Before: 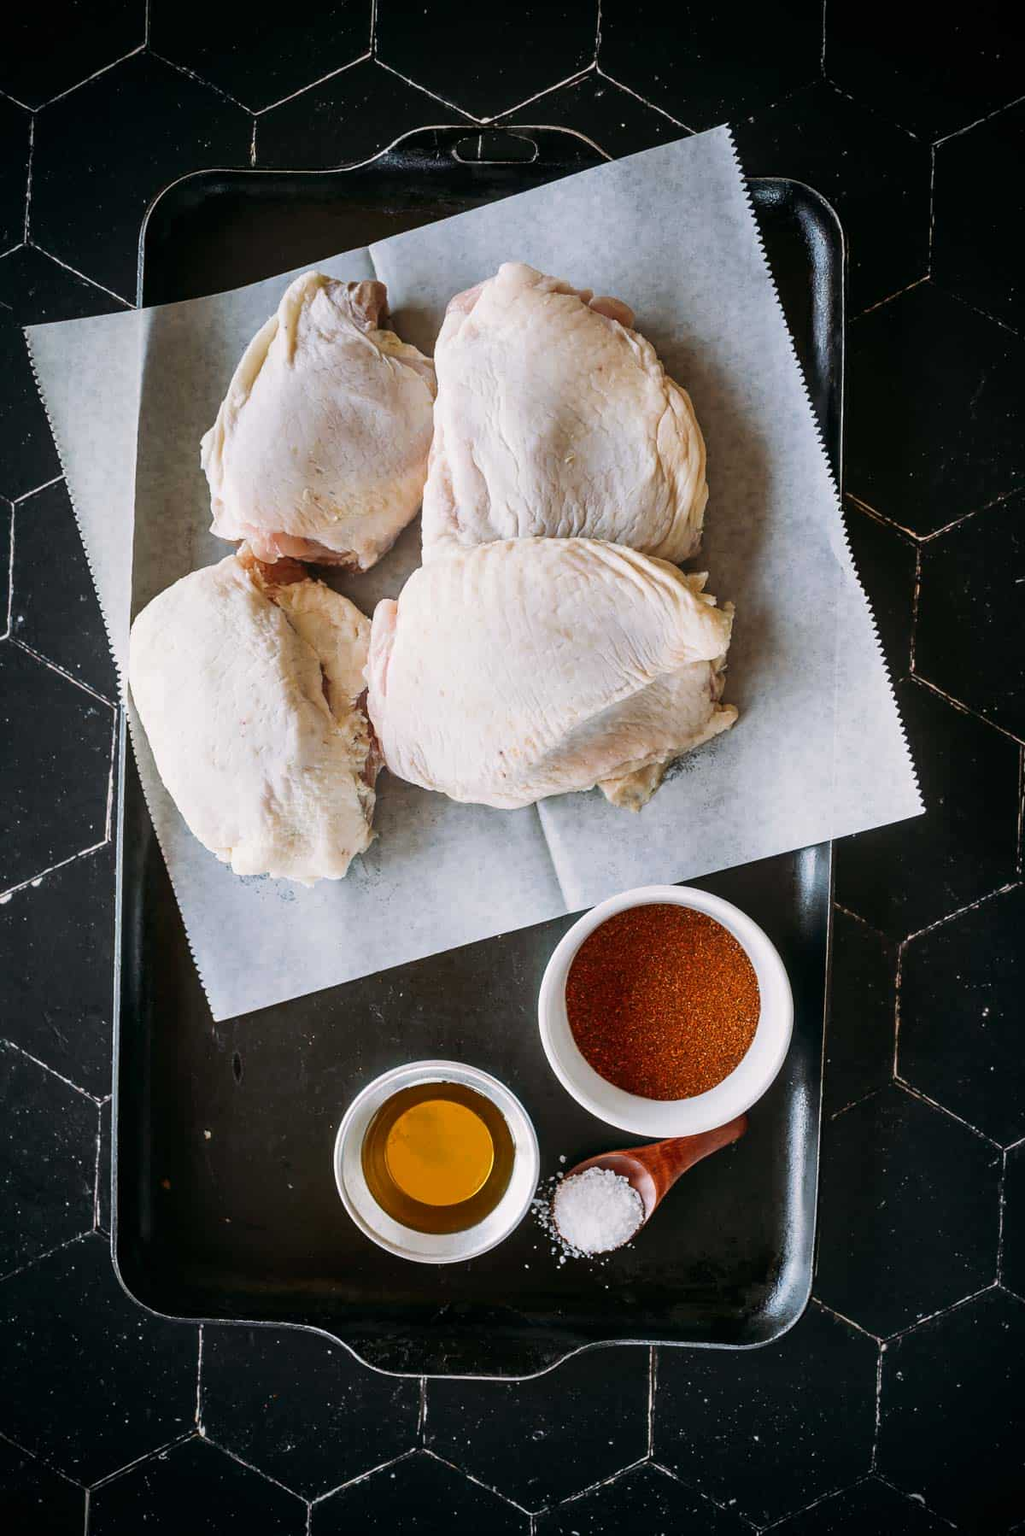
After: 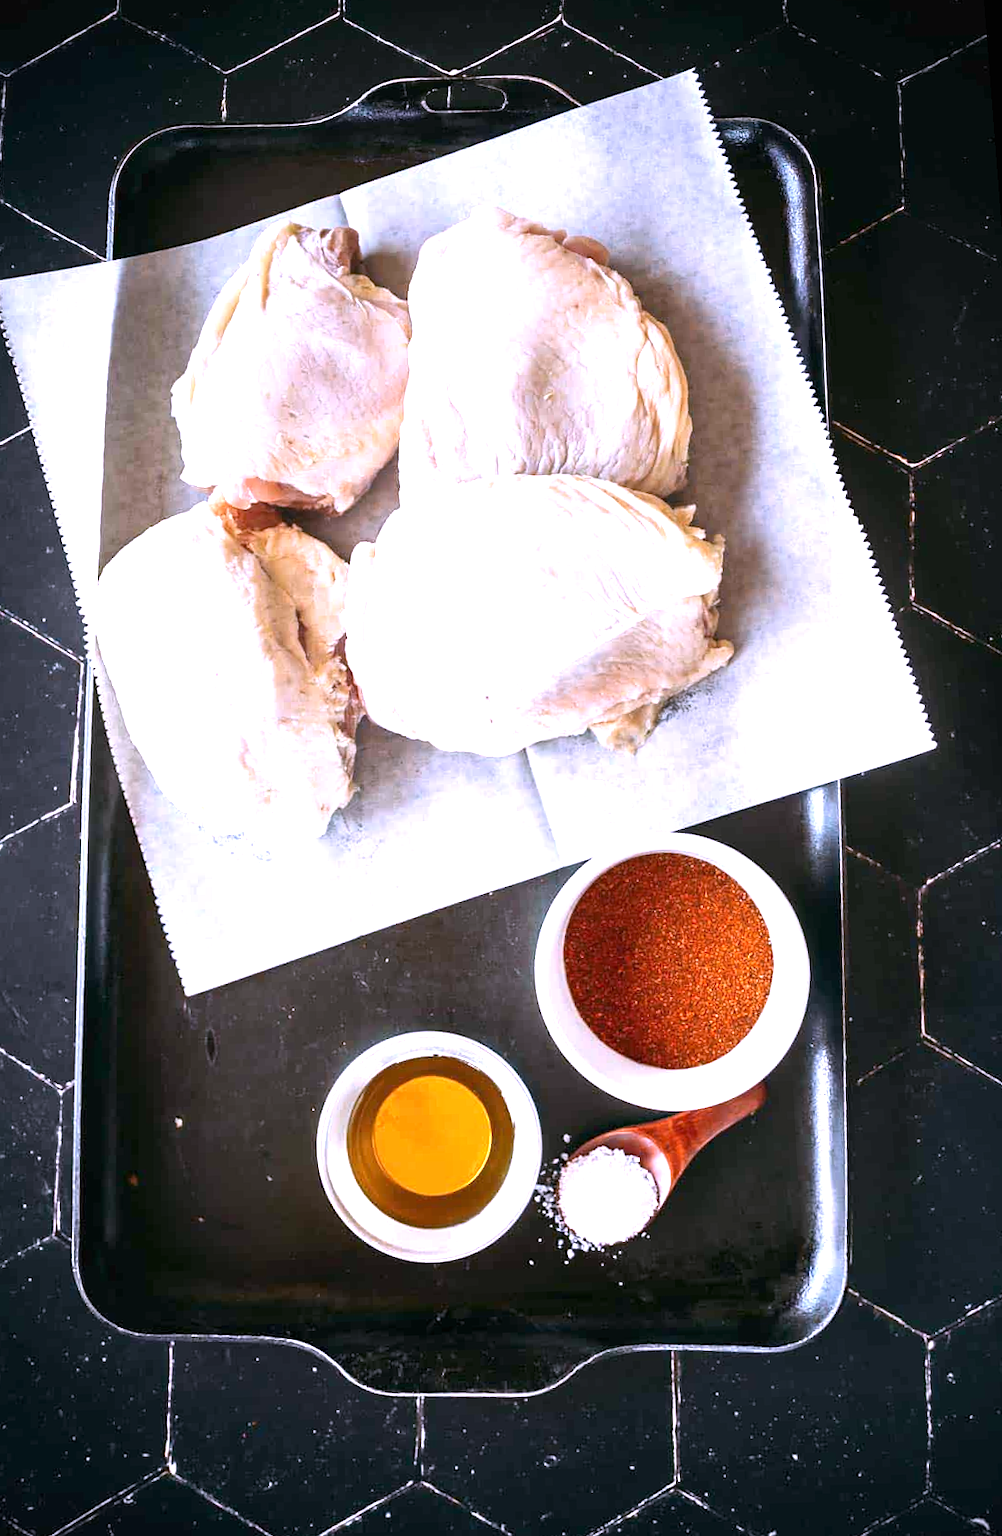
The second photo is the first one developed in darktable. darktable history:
exposure: black level correction 0, exposure 1.125 EV, compensate exposure bias true, compensate highlight preservation false
rotate and perspective: rotation -1.68°, lens shift (vertical) -0.146, crop left 0.049, crop right 0.912, crop top 0.032, crop bottom 0.96
white balance: red 1.042, blue 1.17
